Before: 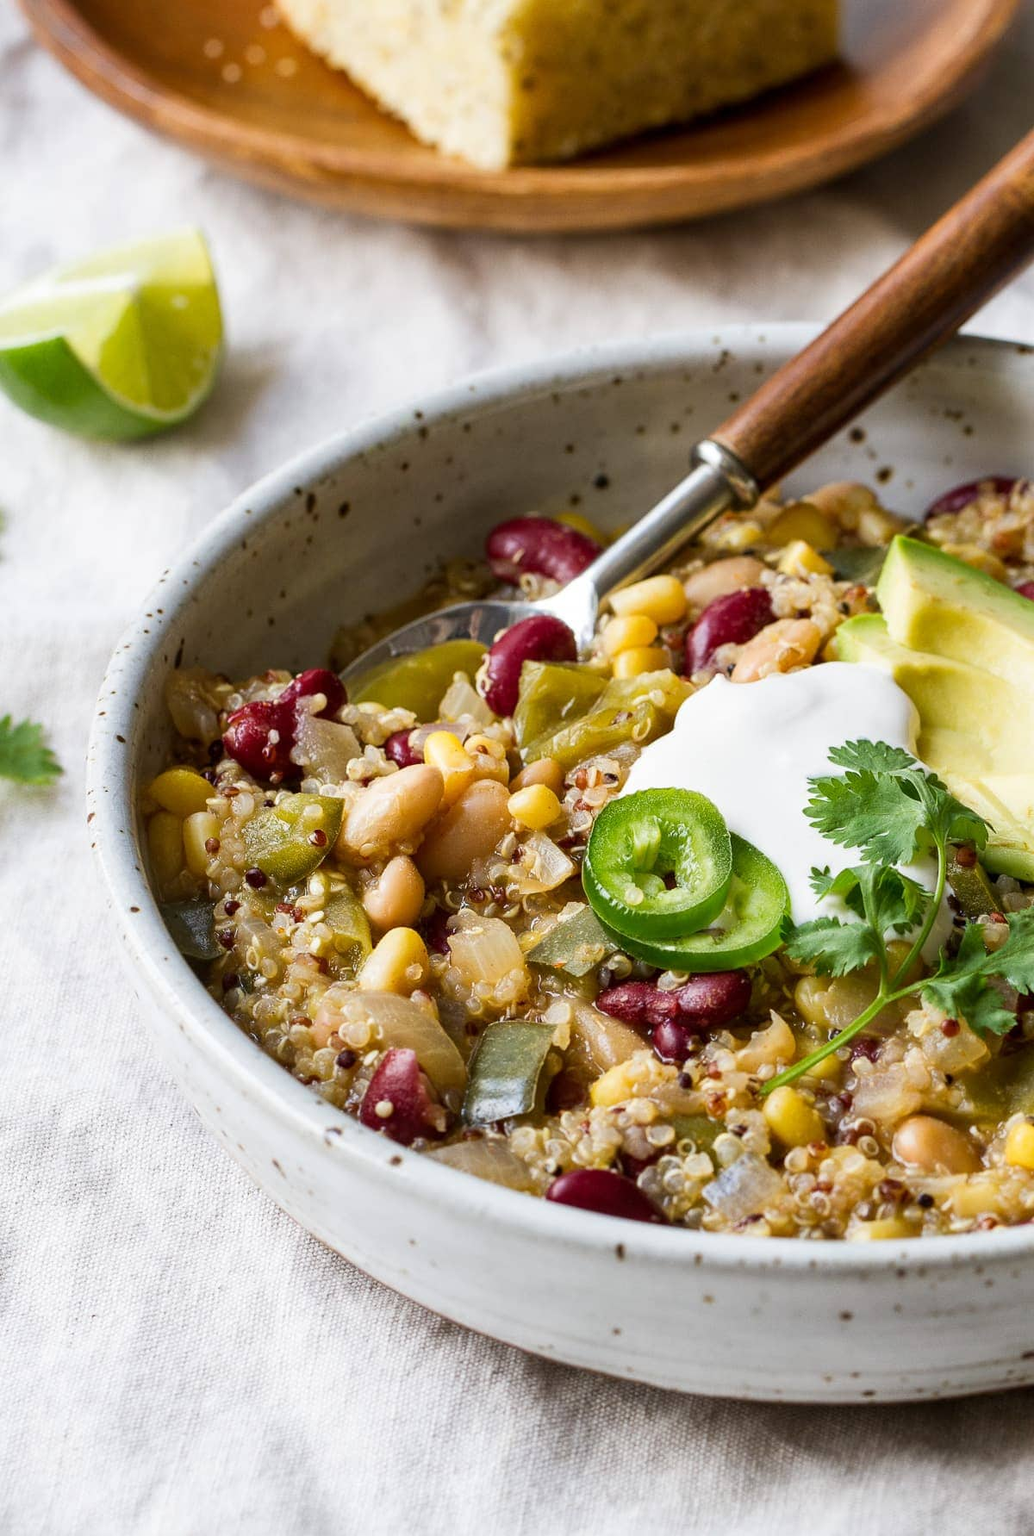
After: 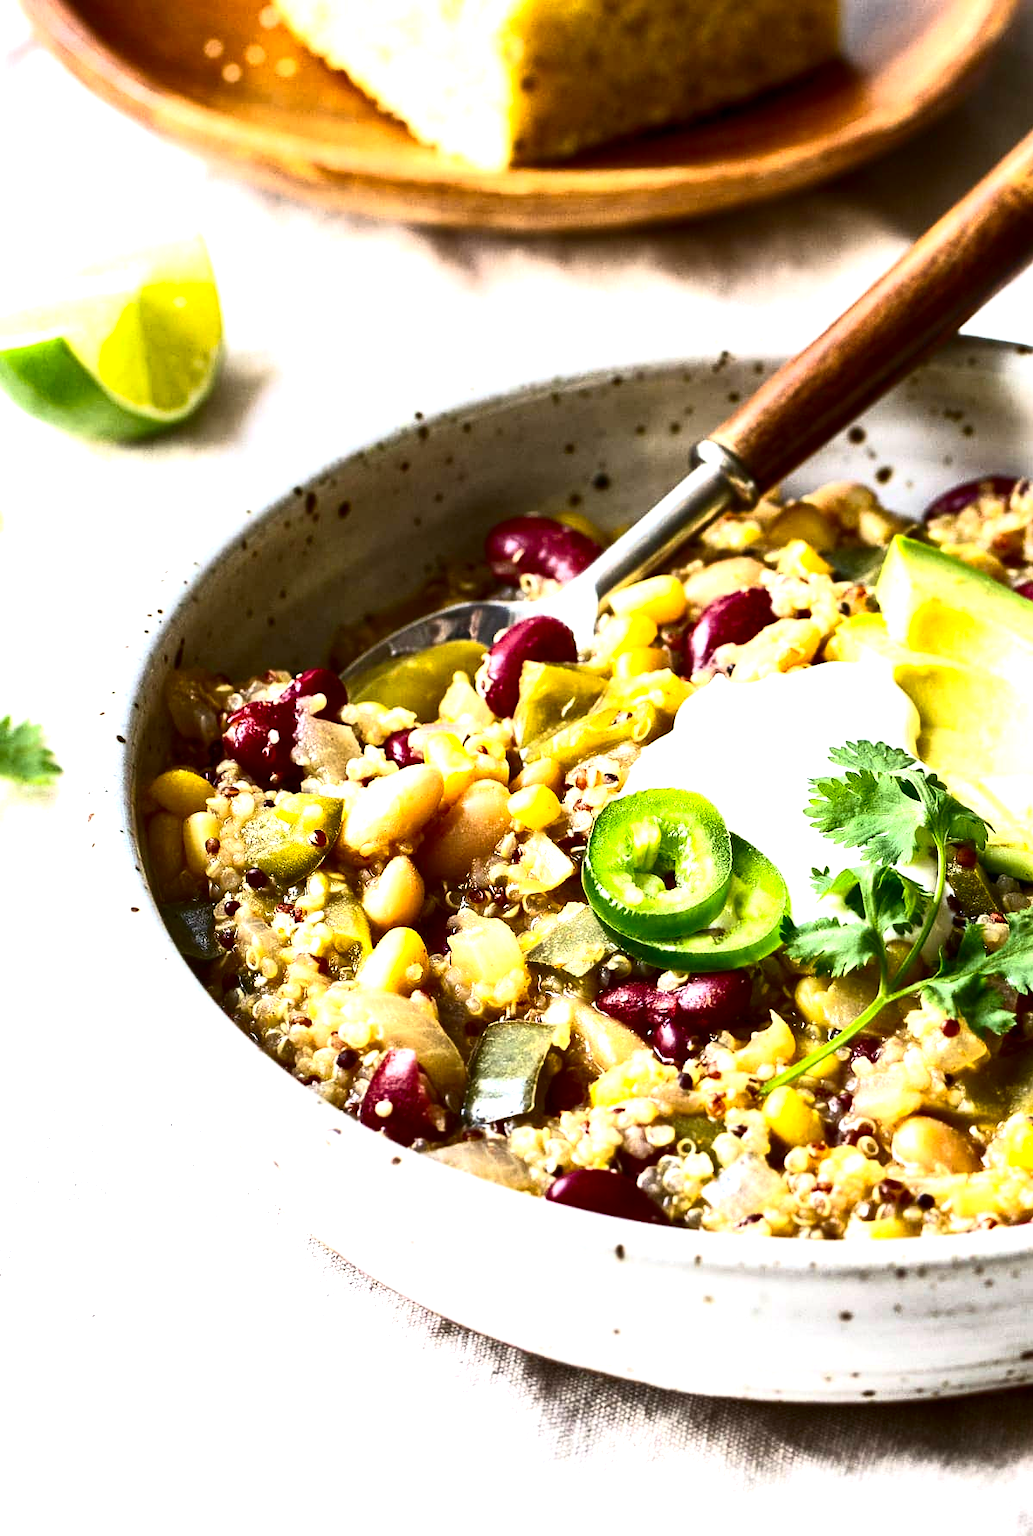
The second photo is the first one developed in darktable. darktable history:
exposure: exposure 0.77 EV, compensate highlight preservation false
tone equalizer: -8 EV 0.001 EV, -7 EV -0.003 EV, -6 EV 0.004 EV, -5 EV -0.067 EV, -4 EV -0.145 EV, -3 EV -0.148 EV, -2 EV 0.269 EV, -1 EV 0.718 EV, +0 EV 0.475 EV, edges refinement/feathering 500, mask exposure compensation -1.57 EV, preserve details no
contrast brightness saturation: contrast 0.307, brightness -0.069, saturation 0.173
